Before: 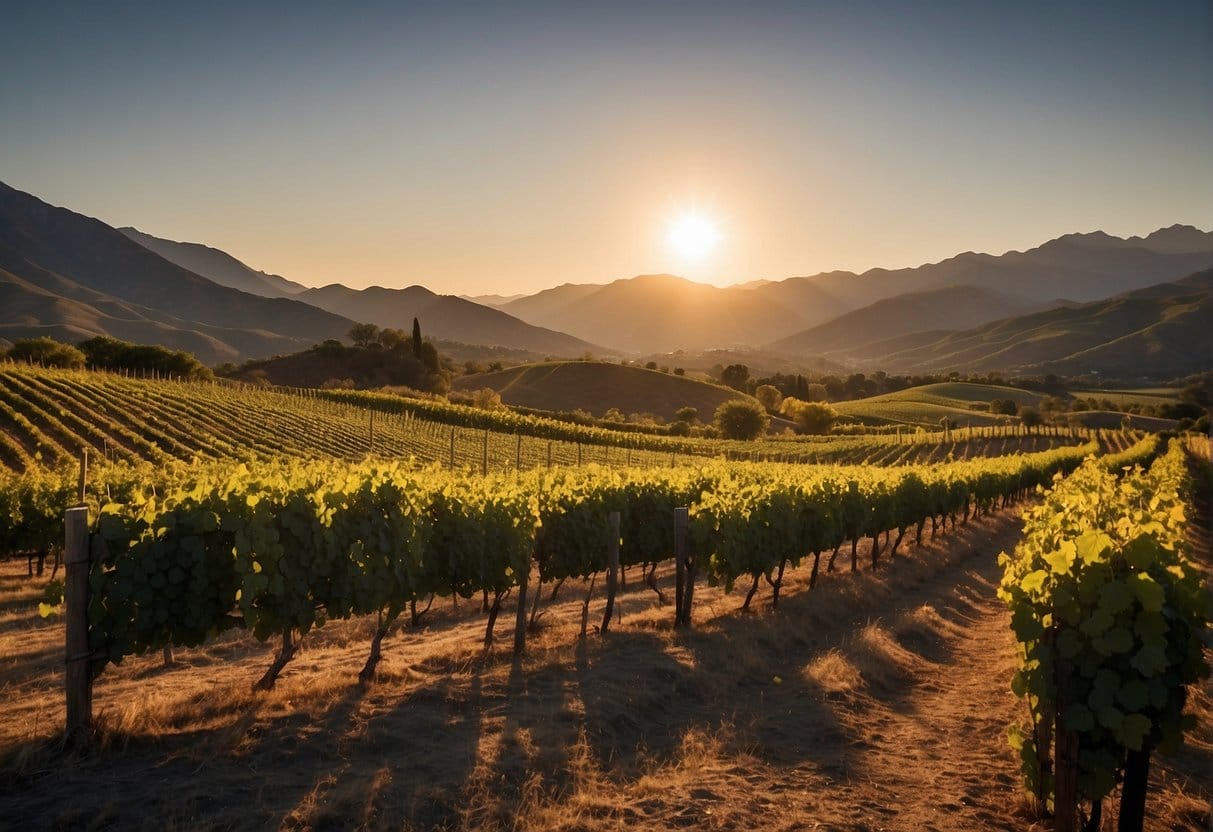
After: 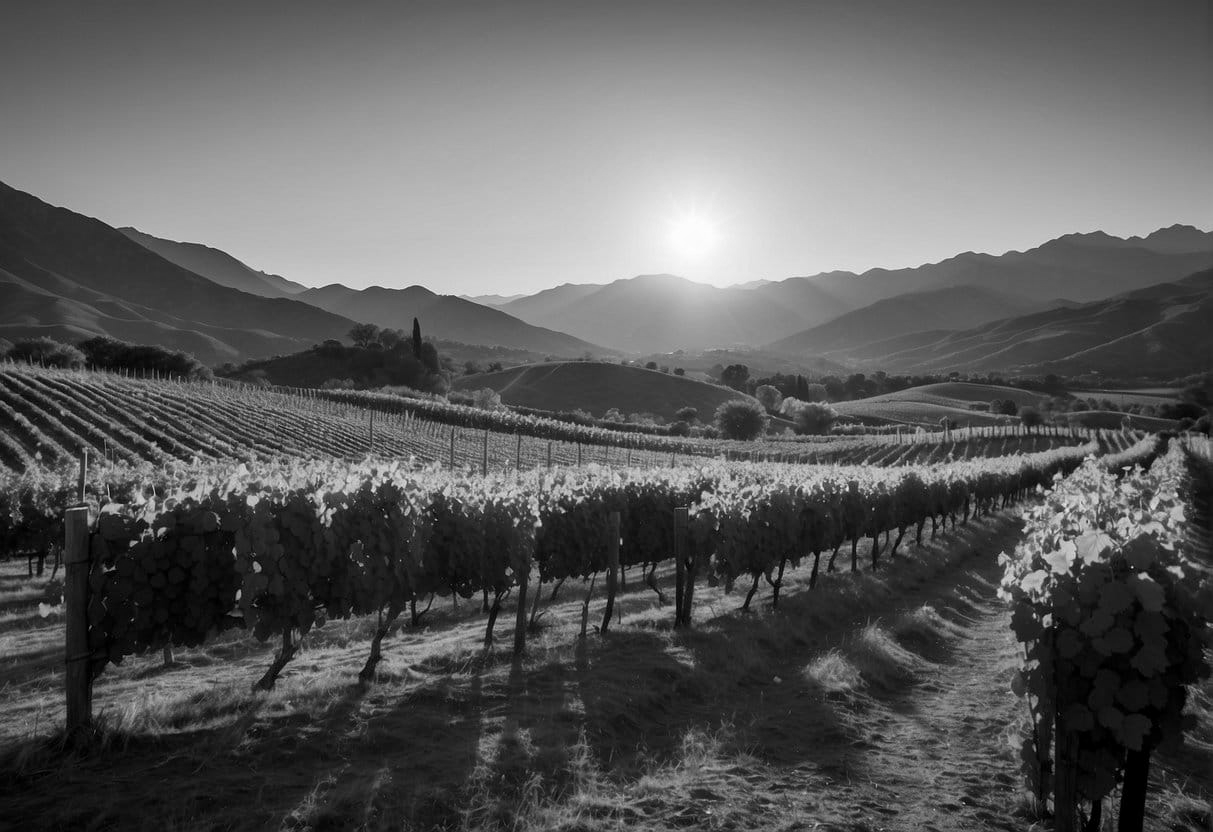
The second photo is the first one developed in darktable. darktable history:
exposure: black level correction 0.001, exposure 0.014 EV, compensate highlight preservation false
monochrome: a -6.99, b 35.61, size 1.4
